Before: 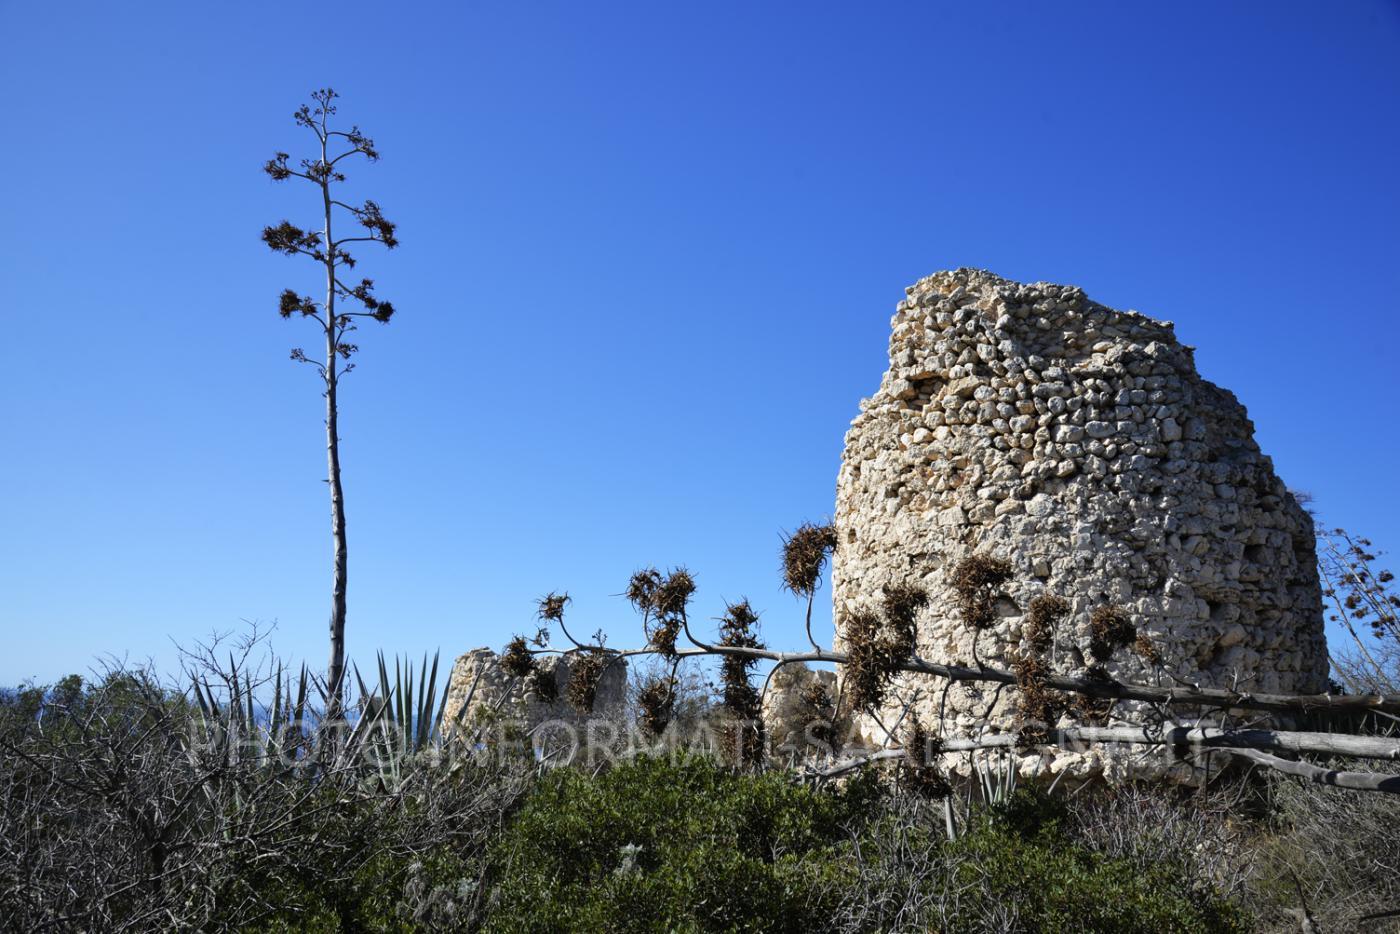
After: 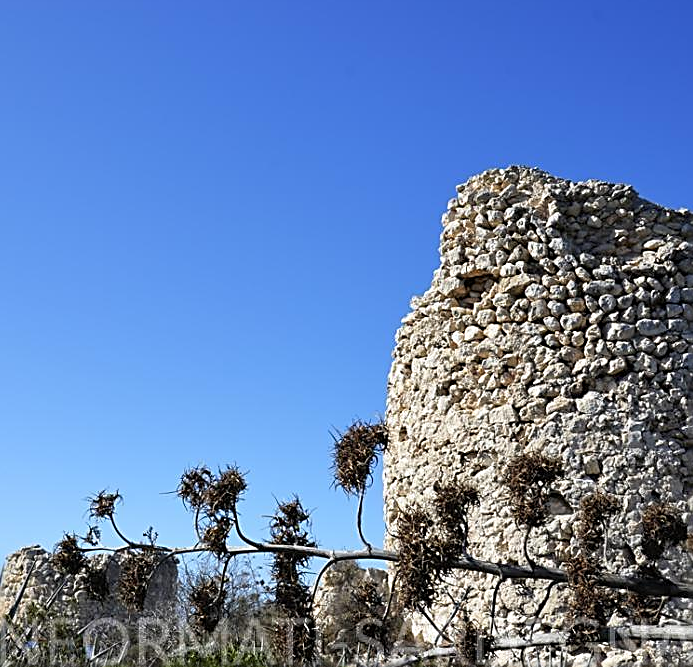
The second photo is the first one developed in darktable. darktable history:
crop: left 32.075%, top 10.976%, right 18.355%, bottom 17.596%
sharpen: amount 0.901
